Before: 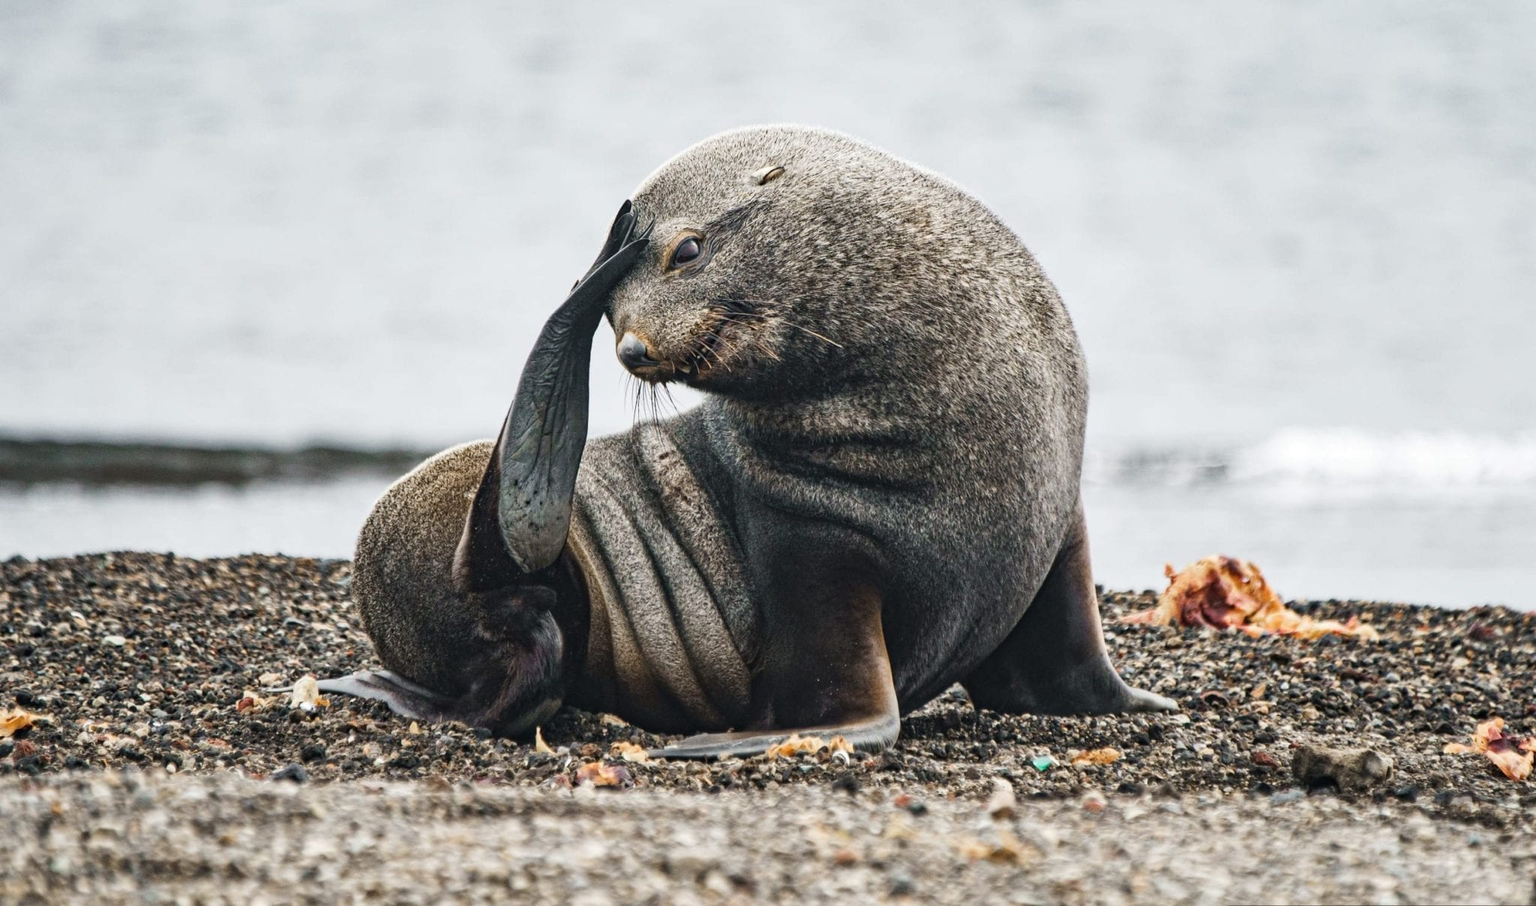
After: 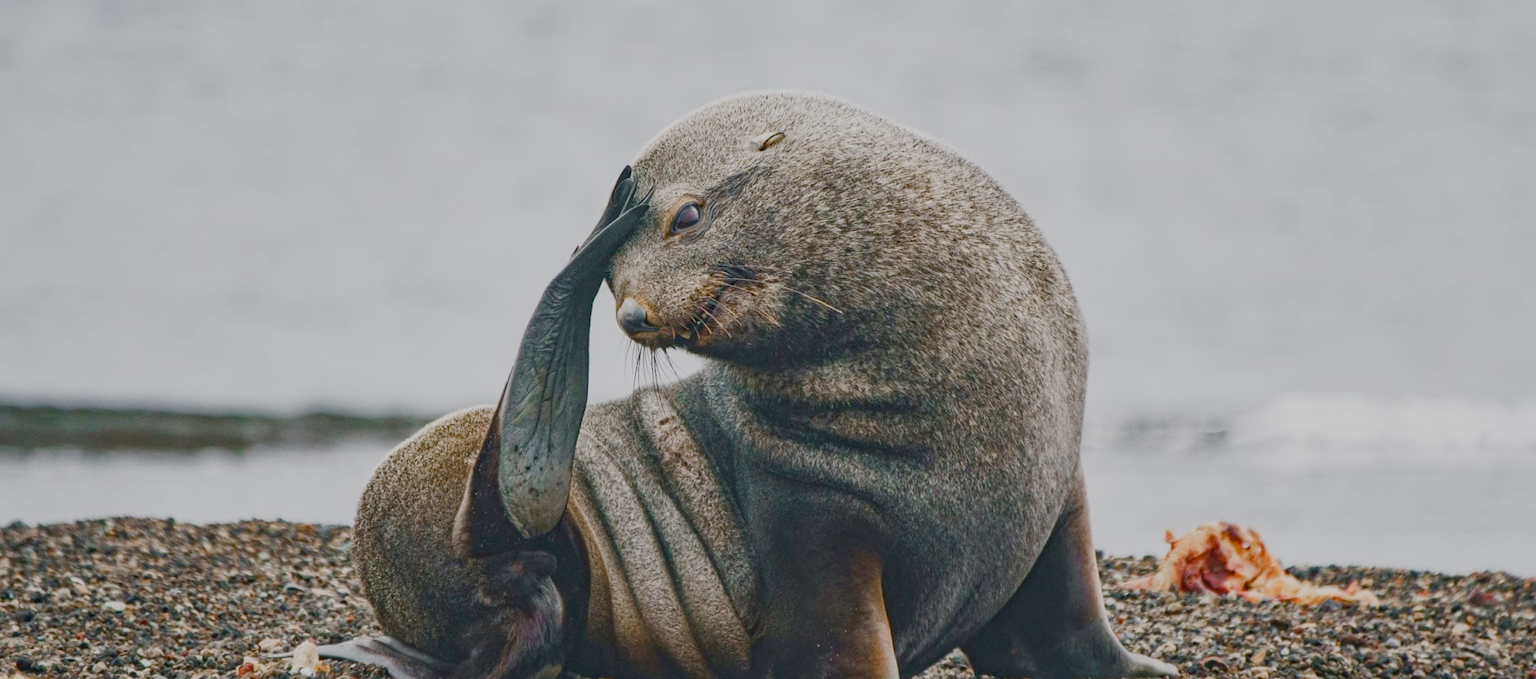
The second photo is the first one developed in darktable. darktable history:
crop: top 3.857%, bottom 21.132%
color balance rgb: shadows lift › chroma 1%, shadows lift › hue 113°, highlights gain › chroma 0.2%, highlights gain › hue 333°, perceptual saturation grading › global saturation 20%, perceptual saturation grading › highlights -50%, perceptual saturation grading › shadows 25%, contrast -30%
